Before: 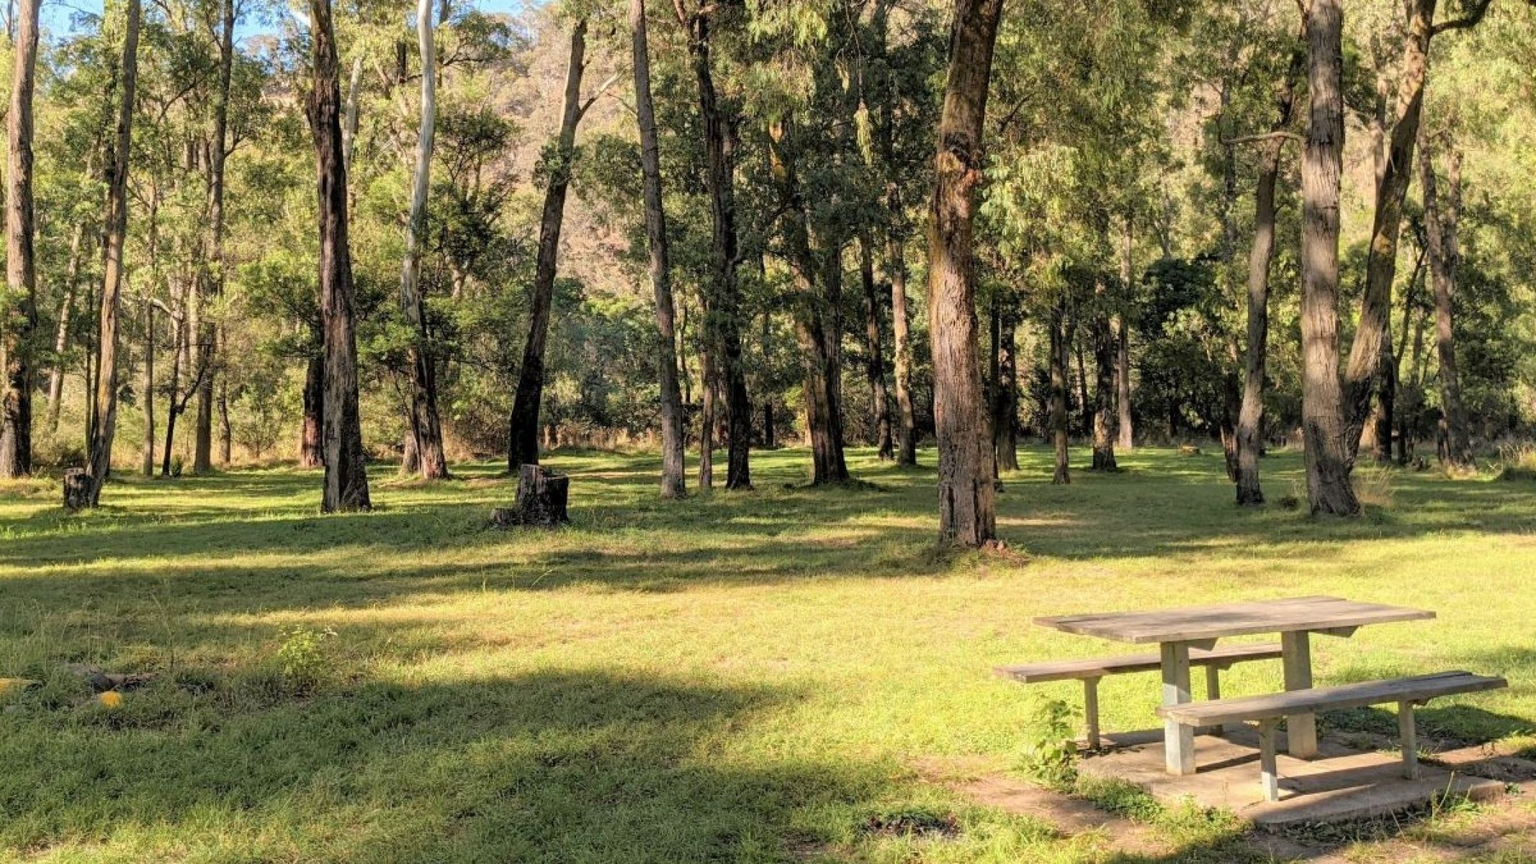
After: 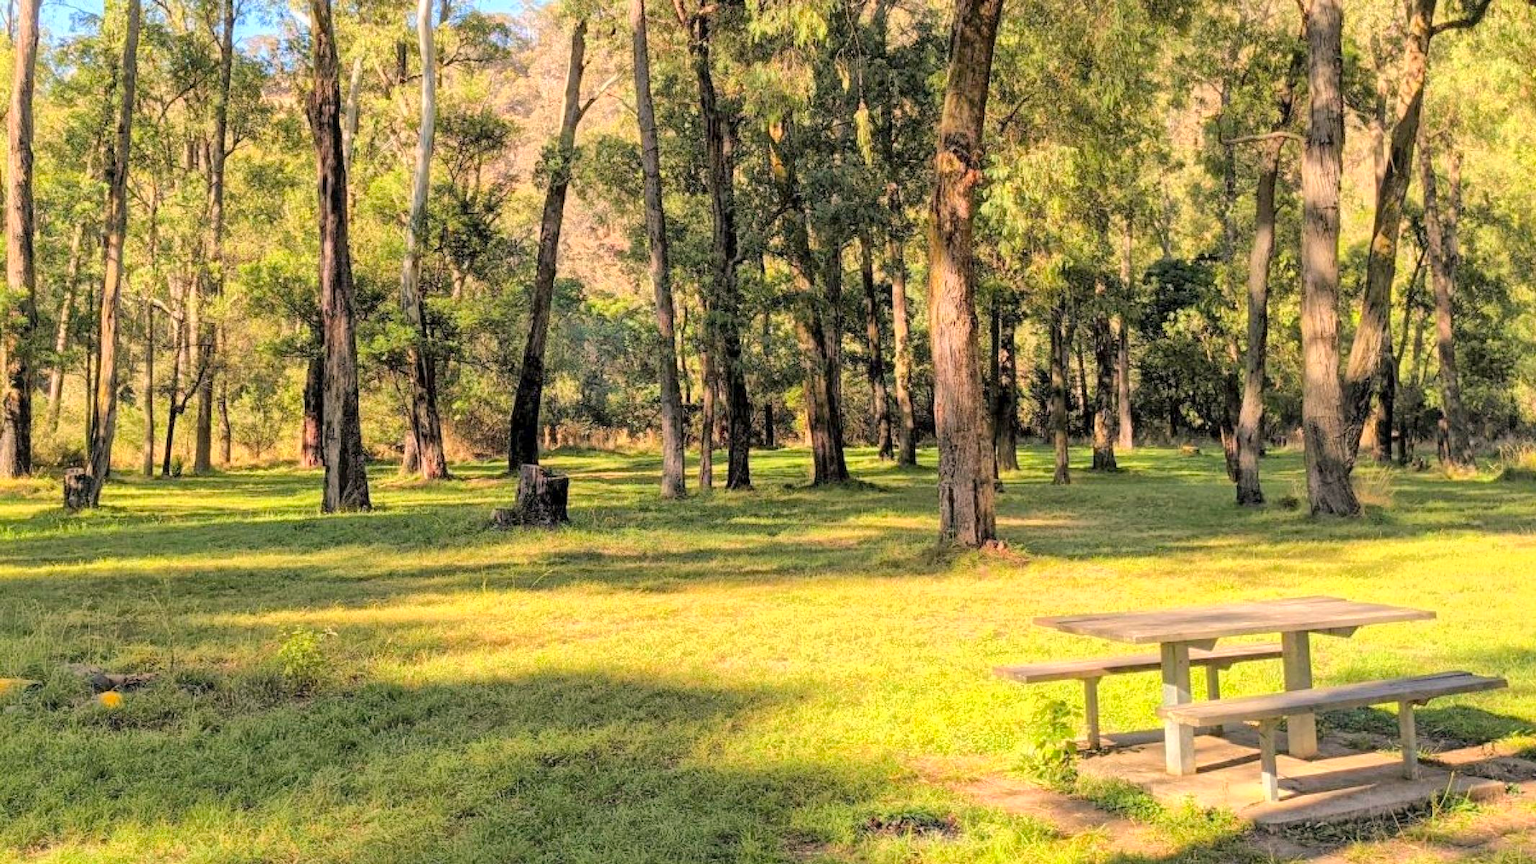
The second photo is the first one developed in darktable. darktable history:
global tonemap: drago (1, 100), detail 1
exposure: black level correction 0, exposure 0.7 EV, compensate exposure bias true, compensate highlight preservation false
color correction: highlights a* 3.22, highlights b* 1.93, saturation 1.19
